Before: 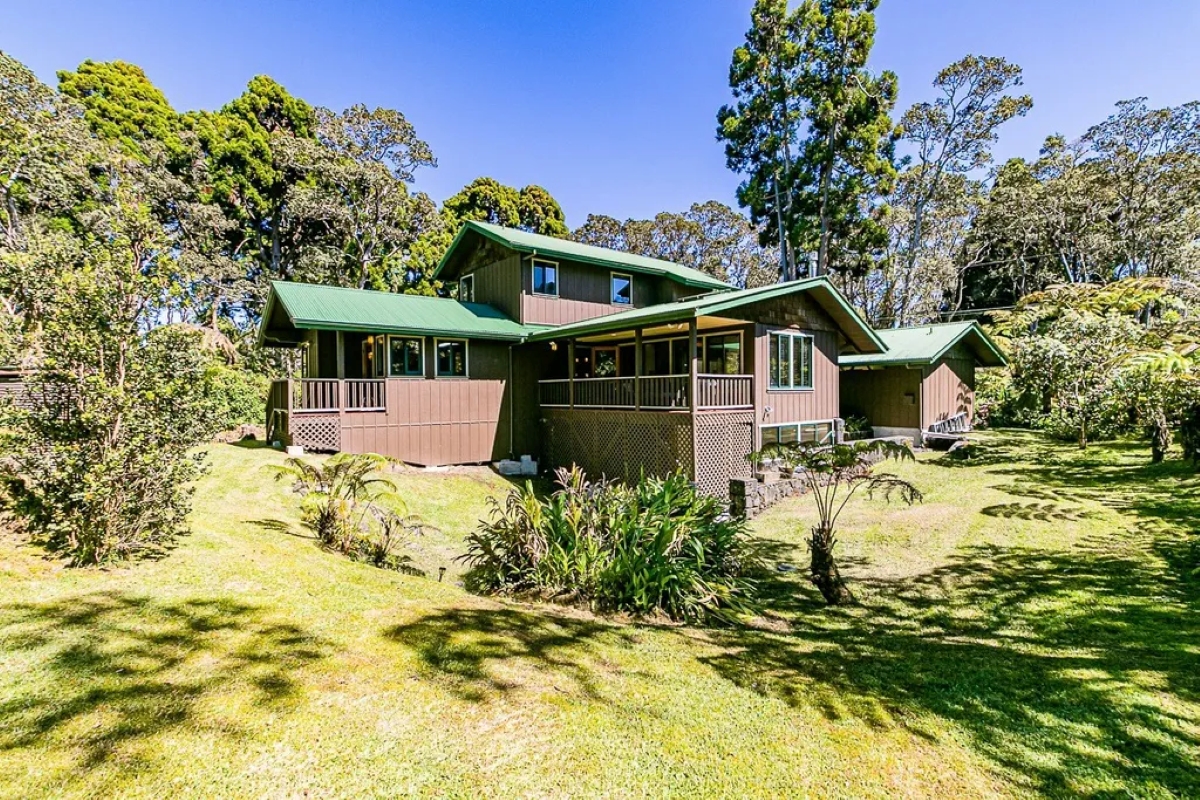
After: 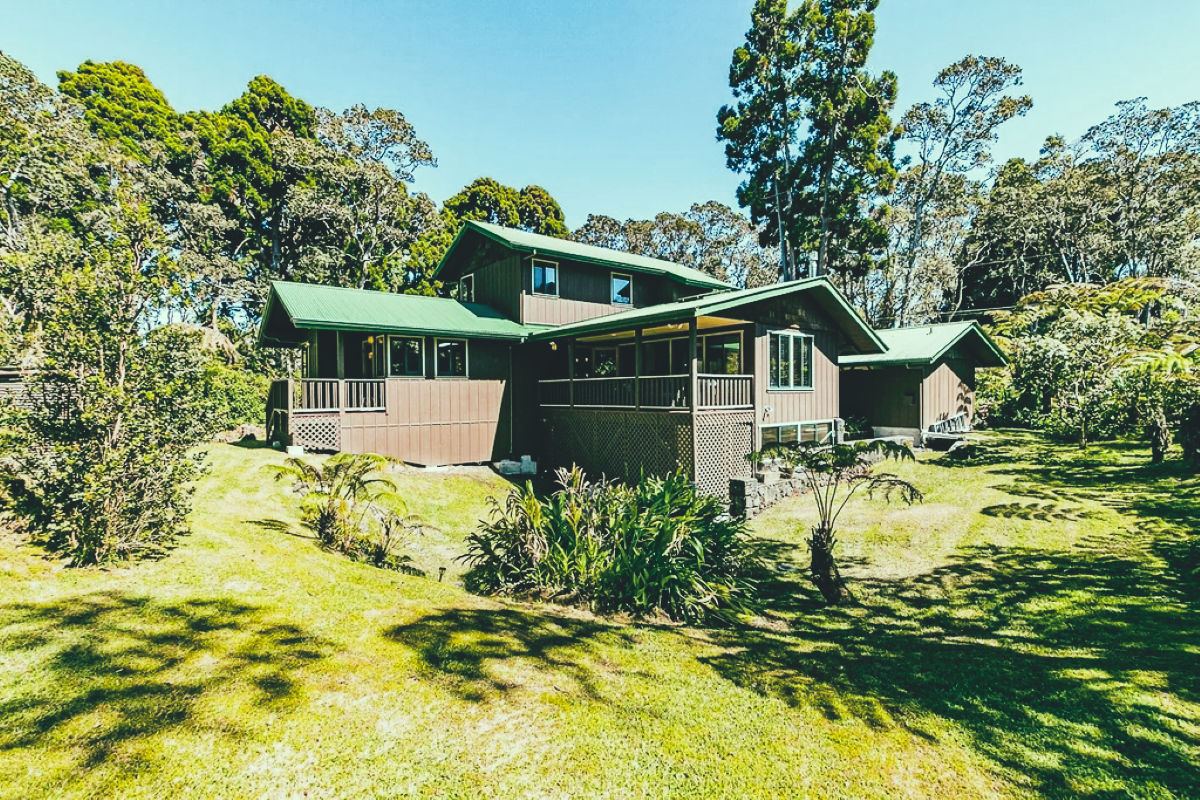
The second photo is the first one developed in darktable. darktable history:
tone curve: curves: ch0 [(0, 0) (0.003, 0.117) (0.011, 0.118) (0.025, 0.123) (0.044, 0.13) (0.069, 0.137) (0.1, 0.149) (0.136, 0.157) (0.177, 0.184) (0.224, 0.217) (0.277, 0.257) (0.335, 0.324) (0.399, 0.406) (0.468, 0.511) (0.543, 0.609) (0.623, 0.712) (0.709, 0.8) (0.801, 0.877) (0.898, 0.938) (1, 1)], preserve colors none
color look up table: target L [95.78, 90.16, 87.85, 64.99, 62.15, 57.09, 49.89, 45.49, 48.03, 36.39, 14.41, 200.41, 79.2, 74.59, 68.08, 66.08, 56.46, 49.92, 48.96, 47.26, 28.52, 22.13, 2.802, 92.85, 78.18, 82.31, 61.97, 69.45, 58.41, 74.81, 69.31, 54.64, 48.93, 49.48, 57.79, 45.65, 34.71, 35.25, 33.09, 39.79, 7.997, 5.429, 91.89, 91.43, 72.09, 67.27, 47.5, 42.05, 20.64], target a [-12.93, -36.5, -48.12, -45.41, -16, -46.06, -19.92, -33.09, -30.04, -19.81, -32.99, 0, -5.621, 16.35, 23.23, 23.37, 41.5, 63.8, 6.208, 51.97, 12.88, 26.91, -7.212, -10.49, 13.96, -0.697, -9.485, 31.63, 5.075, 14.8, -15.22, 45.58, 32.14, 7.059, 1.906, 27.93, -6.252, 22.7, 21.09, 5.348, -16.31, -15.44, -48.76, -33.38, -42.34, -18.16, -22.48, -11.4, -20.15], target b [12.58, 69.5, 26.34, 30.69, 31.12, 45.44, 42.02, 26.74, 11.64, 28.58, 5.297, 0, 57.97, 12.39, 32.54, 52.5, 16.63, 18.2, 18.85, 38.87, 21.46, 11.94, -8.591, 4.753, -3.194, -10.88, -20.38, -20.04, -5.492, -21.39, -28.84, -8.392, -18.1, -25.55, -48.43, -40.56, -1.059, -1.027, -29.62, -45.41, -25.84, -8.06, 4.537, 5.475, -11.97, 1.336, -6.153, -20.7, -10.22], num patches 49
